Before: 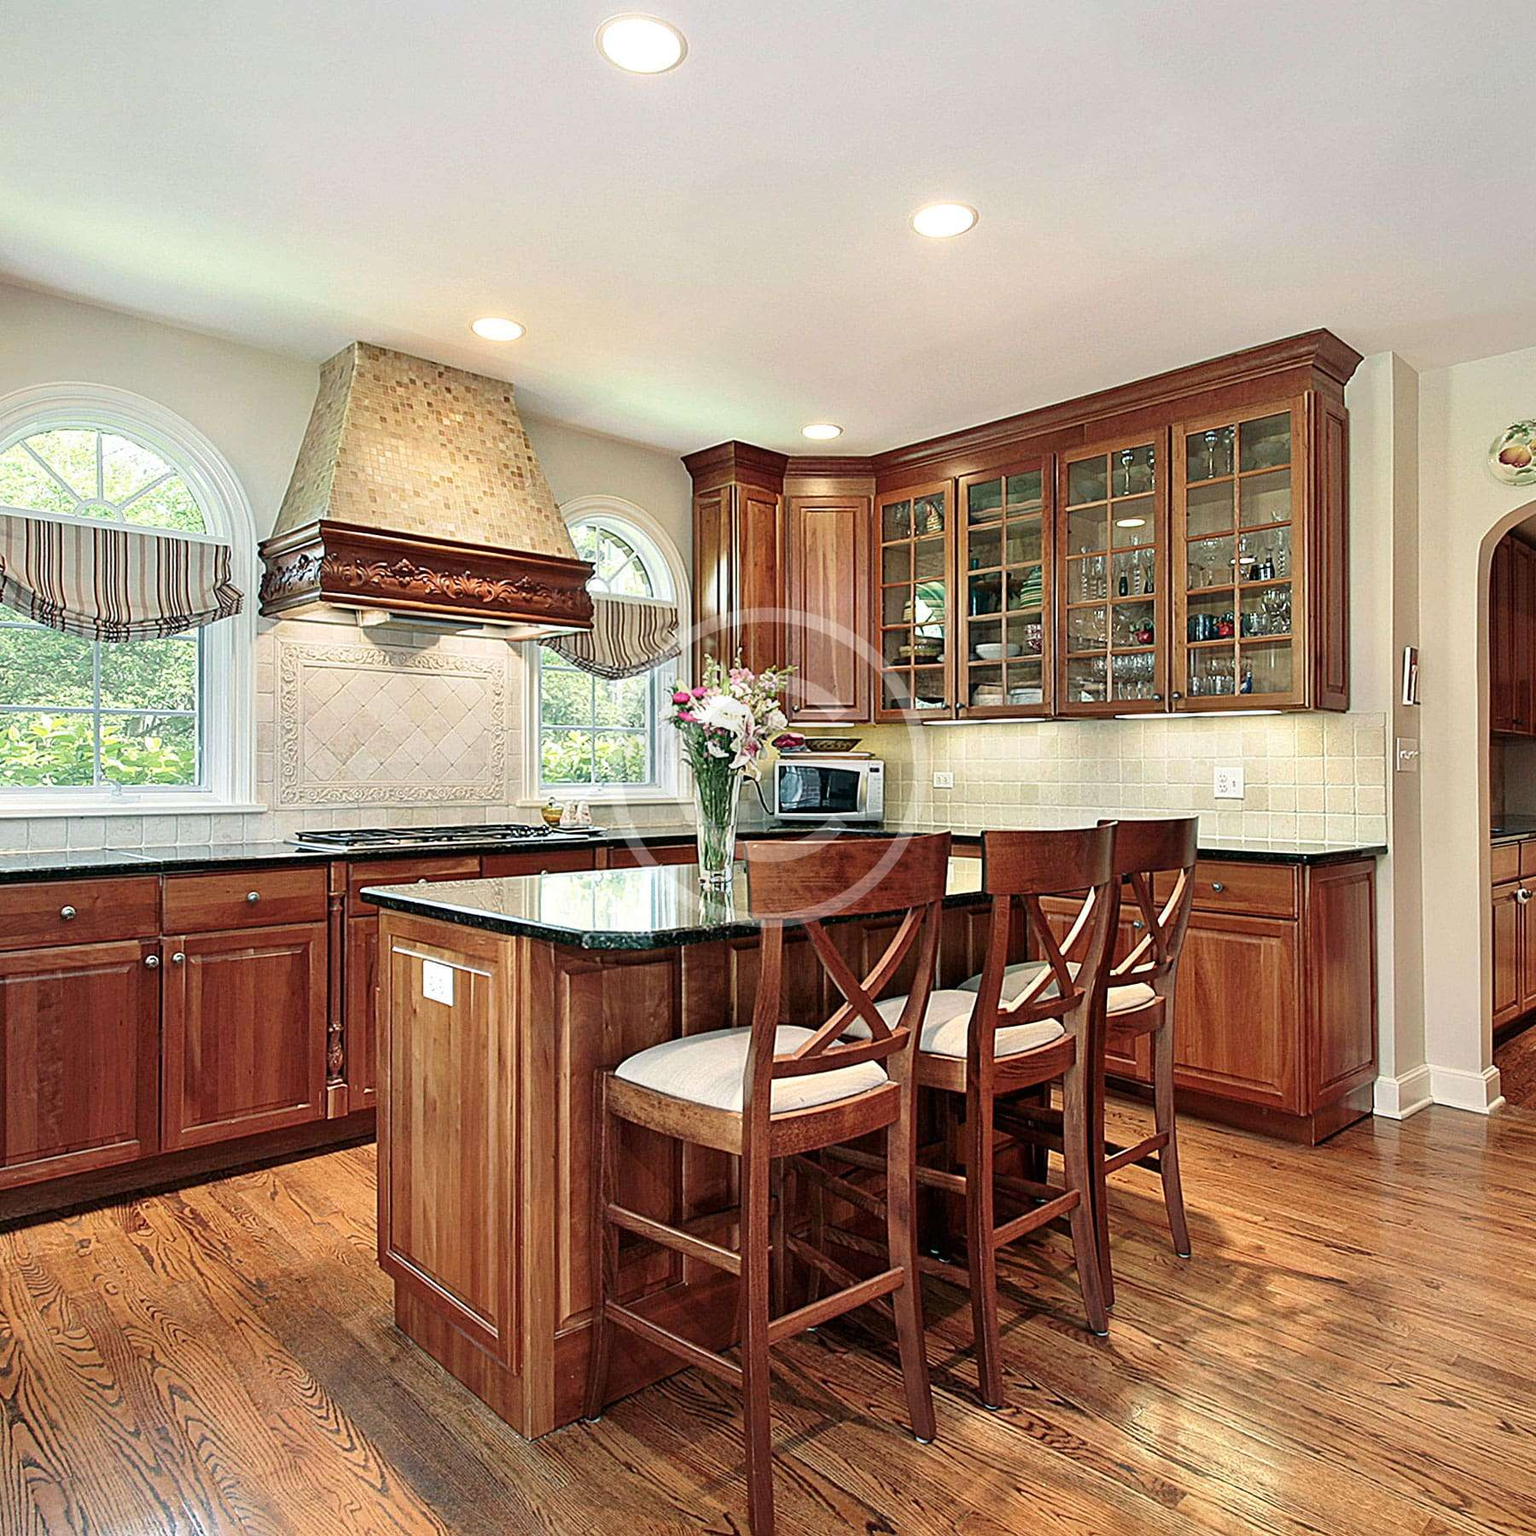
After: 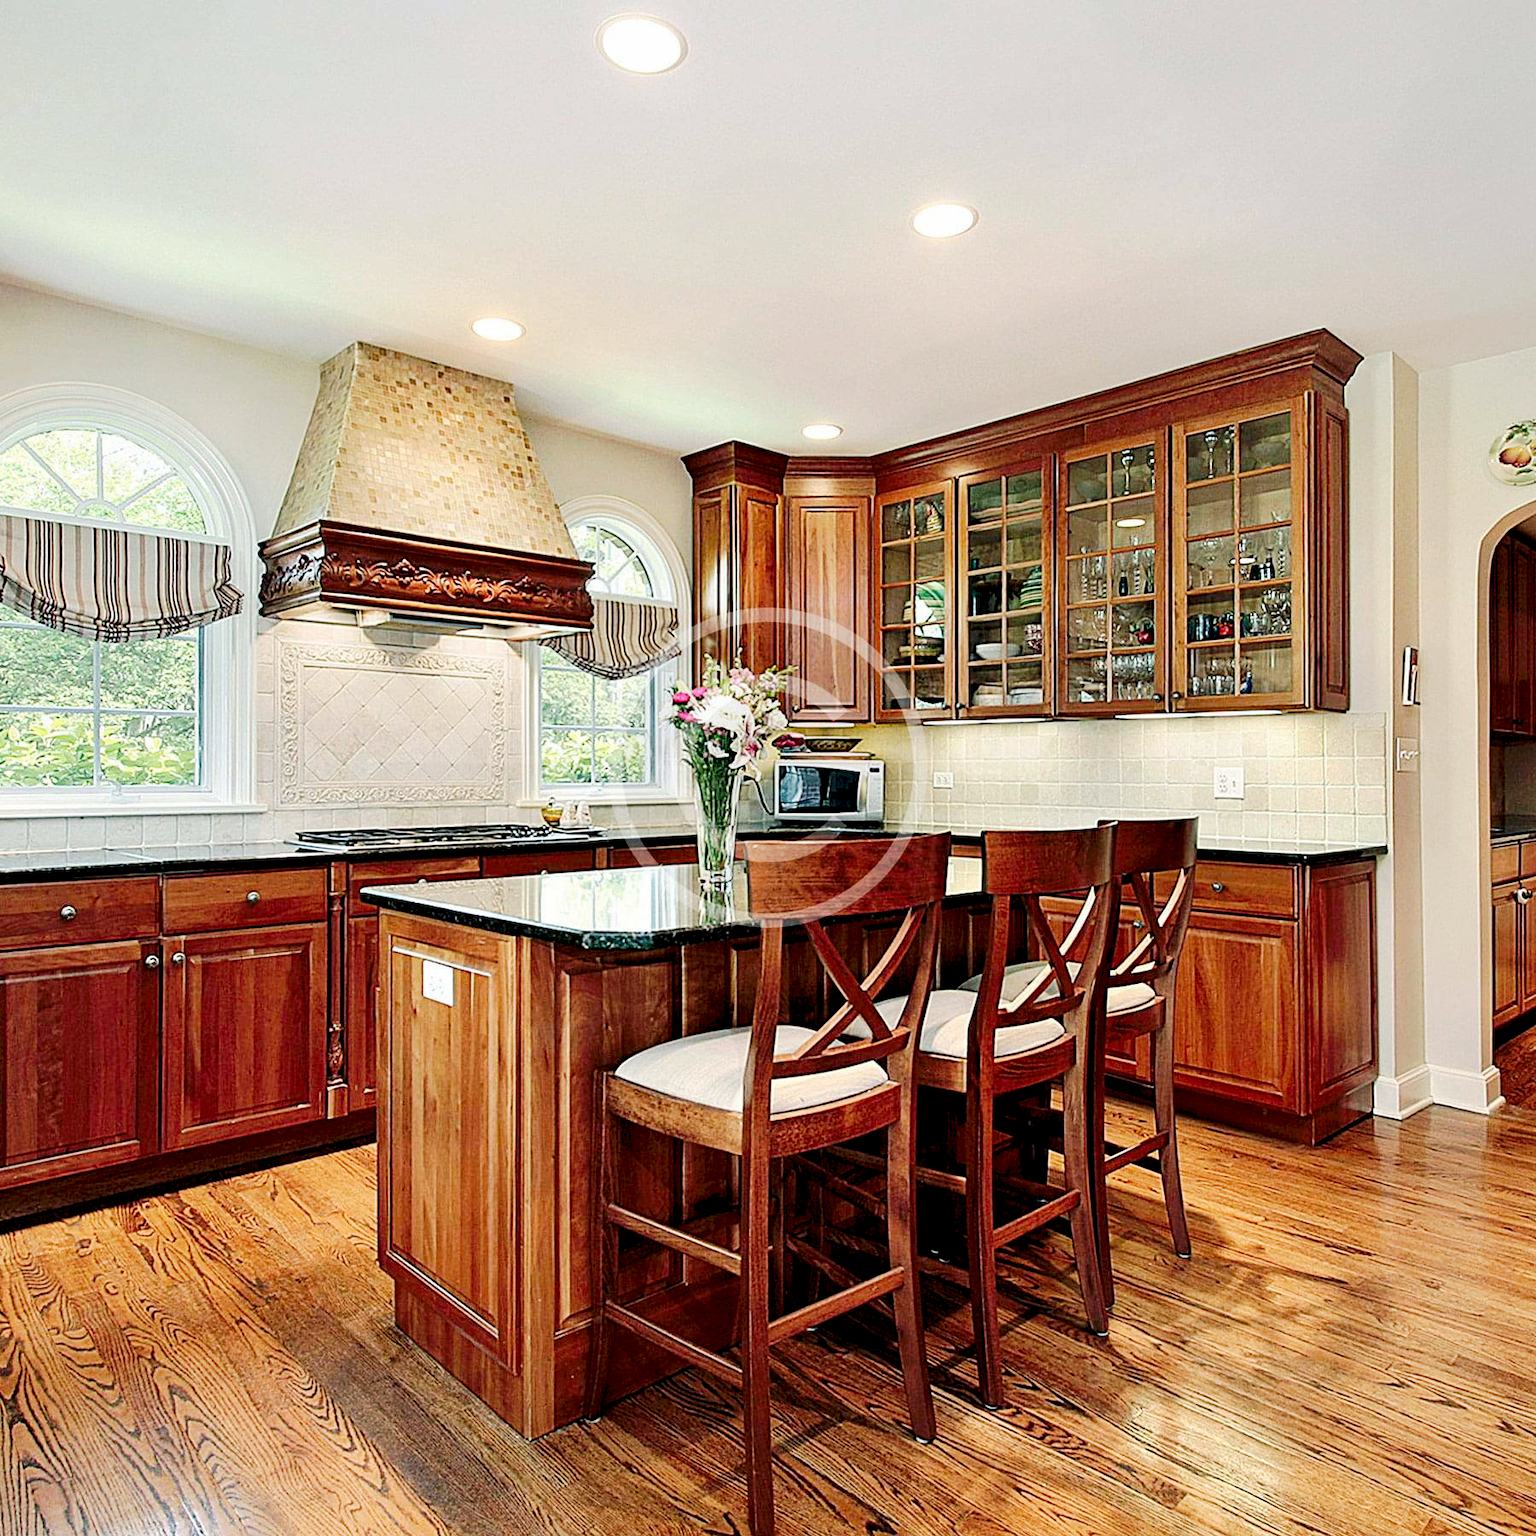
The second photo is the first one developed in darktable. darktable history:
exposure: black level correction 0.016, exposure -0.009 EV, compensate highlight preservation false
tone curve: curves: ch0 [(0, 0) (0.003, 0.049) (0.011, 0.052) (0.025, 0.061) (0.044, 0.08) (0.069, 0.101) (0.1, 0.119) (0.136, 0.139) (0.177, 0.172) (0.224, 0.222) (0.277, 0.292) (0.335, 0.367) (0.399, 0.444) (0.468, 0.538) (0.543, 0.623) (0.623, 0.713) (0.709, 0.784) (0.801, 0.844) (0.898, 0.916) (1, 1)], preserve colors none
